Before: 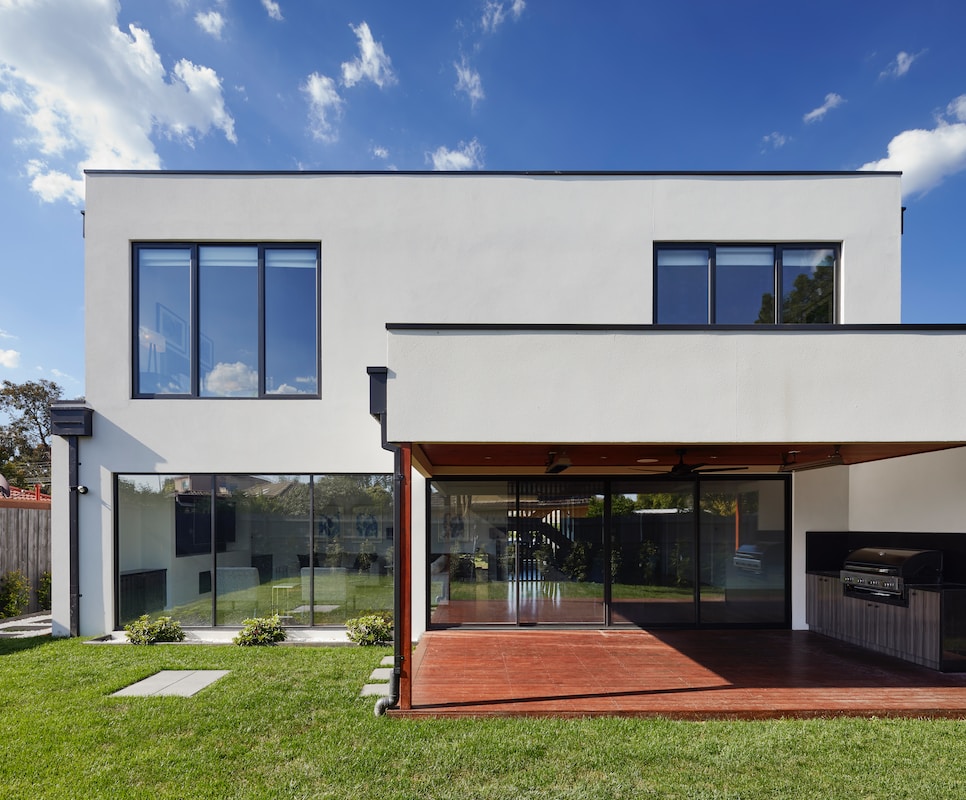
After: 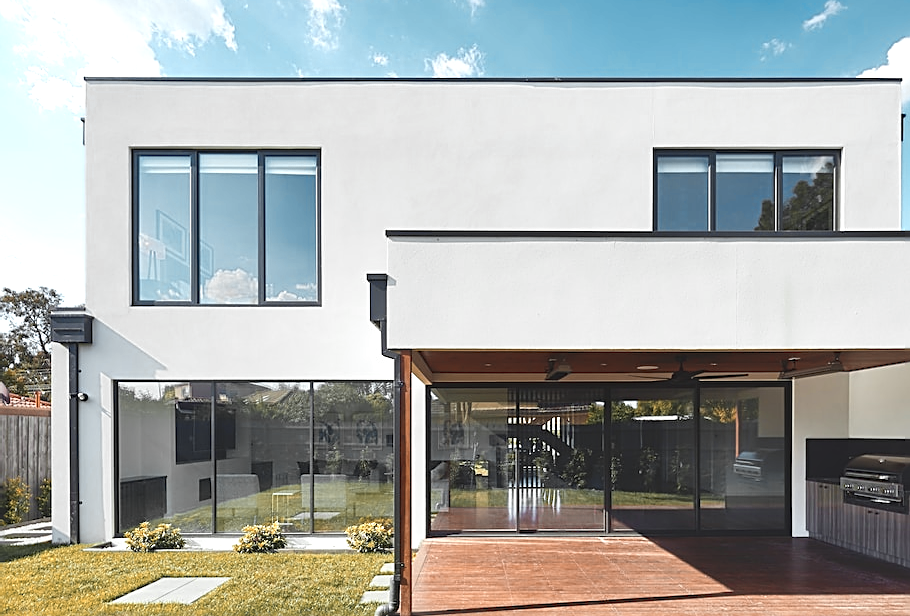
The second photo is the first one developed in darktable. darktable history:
crop and rotate: angle 0.03°, top 11.643%, right 5.651%, bottom 11.189%
color zones: curves: ch0 [(0.009, 0.528) (0.136, 0.6) (0.255, 0.586) (0.39, 0.528) (0.522, 0.584) (0.686, 0.736) (0.849, 0.561)]; ch1 [(0.045, 0.781) (0.14, 0.416) (0.257, 0.695) (0.442, 0.032) (0.738, 0.338) (0.818, 0.632) (0.891, 0.741) (1, 0.704)]; ch2 [(0, 0.667) (0.141, 0.52) (0.26, 0.37) (0.474, 0.432) (0.743, 0.286)]
contrast brightness saturation: saturation -0.05
sharpen: amount 0.6
shadows and highlights: radius 110.86, shadows 51.09, white point adjustment 9.16, highlights -4.17, highlights color adjustment 32.2%, soften with gaussian
color calibration: illuminant Planckian (black body), x 0.351, y 0.352, temperature 4794.27 K
color balance: lift [1.007, 1, 1, 1], gamma [1.097, 1, 1, 1]
